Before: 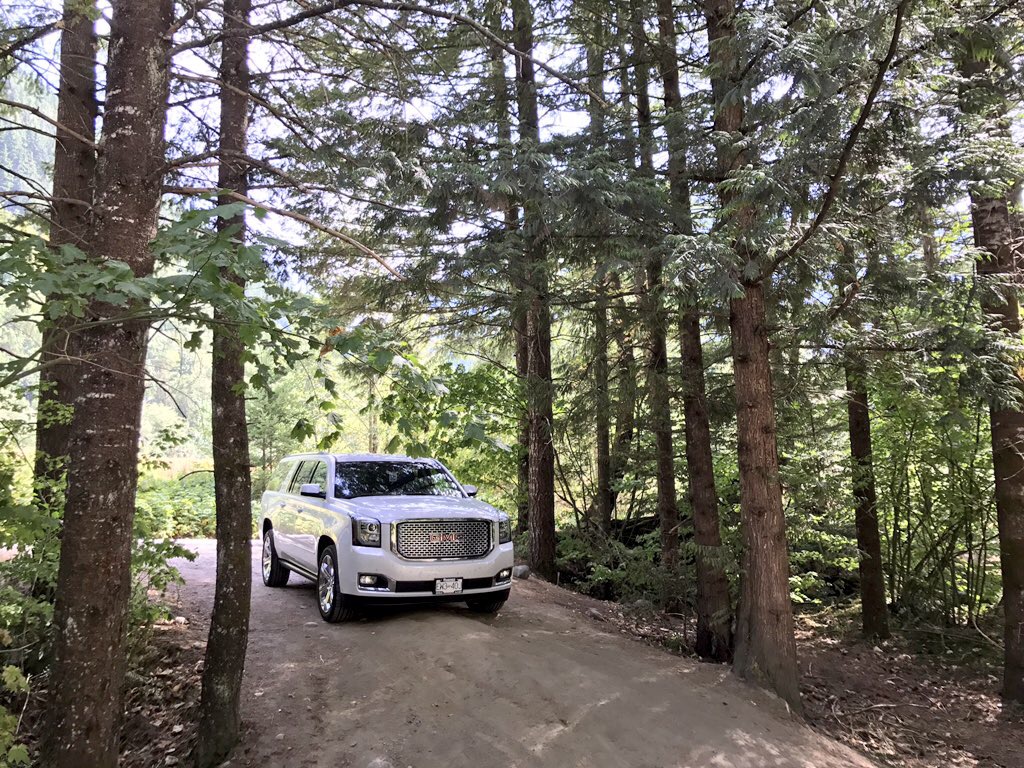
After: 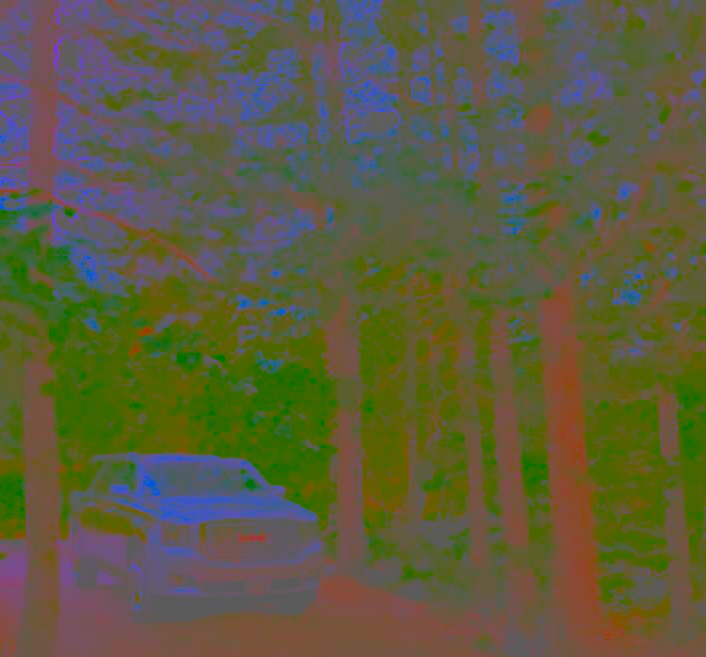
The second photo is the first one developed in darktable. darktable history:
crop: left 18.677%, right 12.37%, bottom 14.416%
color balance rgb: shadows lift › luminance -20.27%, perceptual saturation grading › global saturation 25.893%, global vibrance 20%
filmic rgb: black relative exposure -16 EV, white relative exposure 4.05 EV, target black luminance 0%, hardness 7.57, latitude 72.27%, contrast 0.9, highlights saturation mix 10.03%, shadows ↔ highlights balance -0.374%, color science v6 (2022)
local contrast: mode bilateral grid, contrast 20, coarseness 50, detail 148%, midtone range 0.2
shadows and highlights: white point adjustment -3.46, highlights -63.66, soften with gaussian
exposure: exposure 0.563 EV, compensate exposure bias true, compensate highlight preservation false
contrast brightness saturation: contrast -0.99, brightness -0.172, saturation 0.737
